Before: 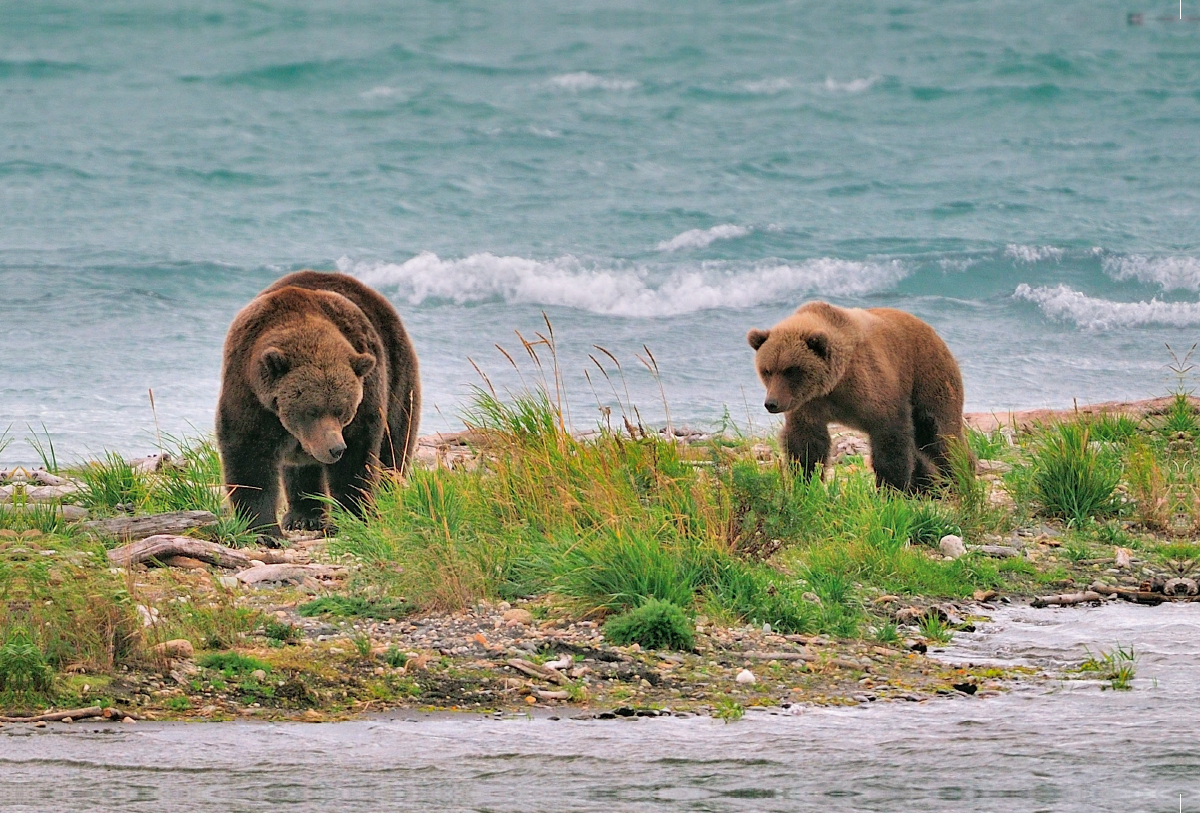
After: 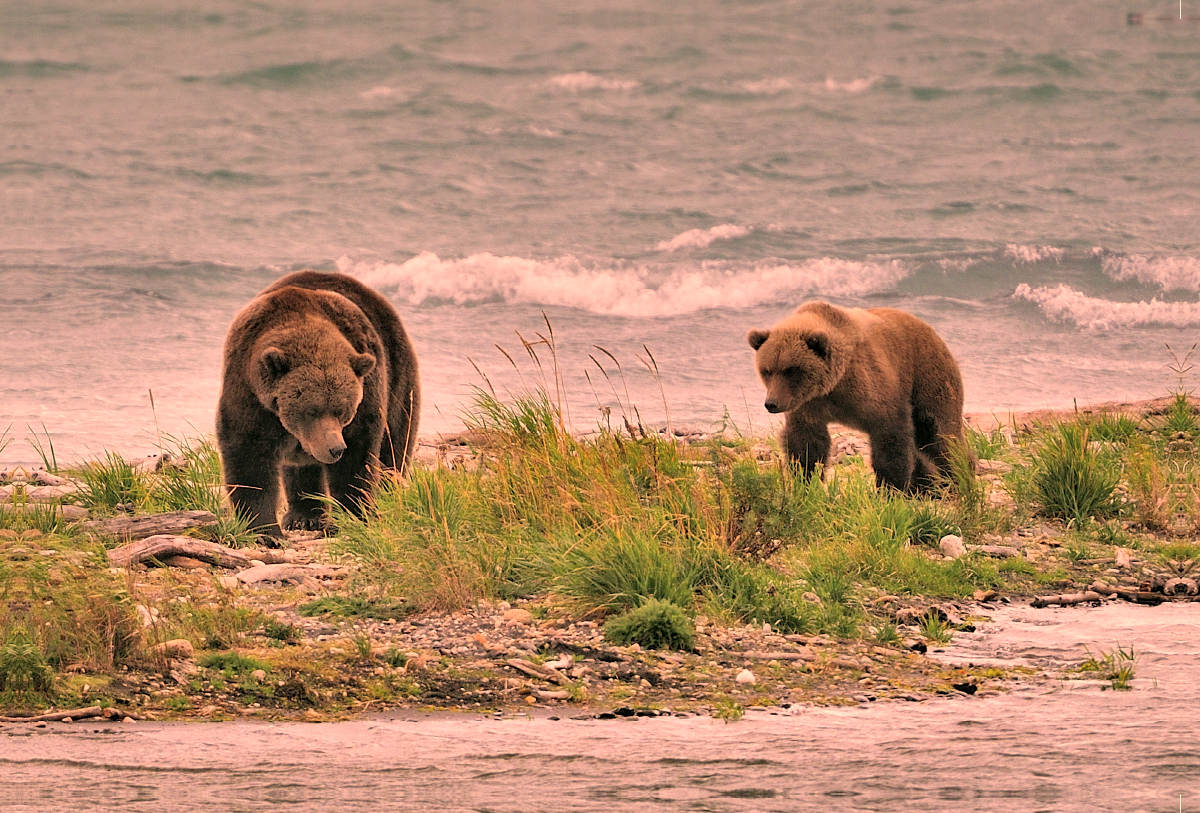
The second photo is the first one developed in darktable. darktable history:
color correction: highlights a* 39.33, highlights b* 39.8, saturation 0.689
local contrast: mode bilateral grid, contrast 26, coarseness 50, detail 122%, midtone range 0.2
